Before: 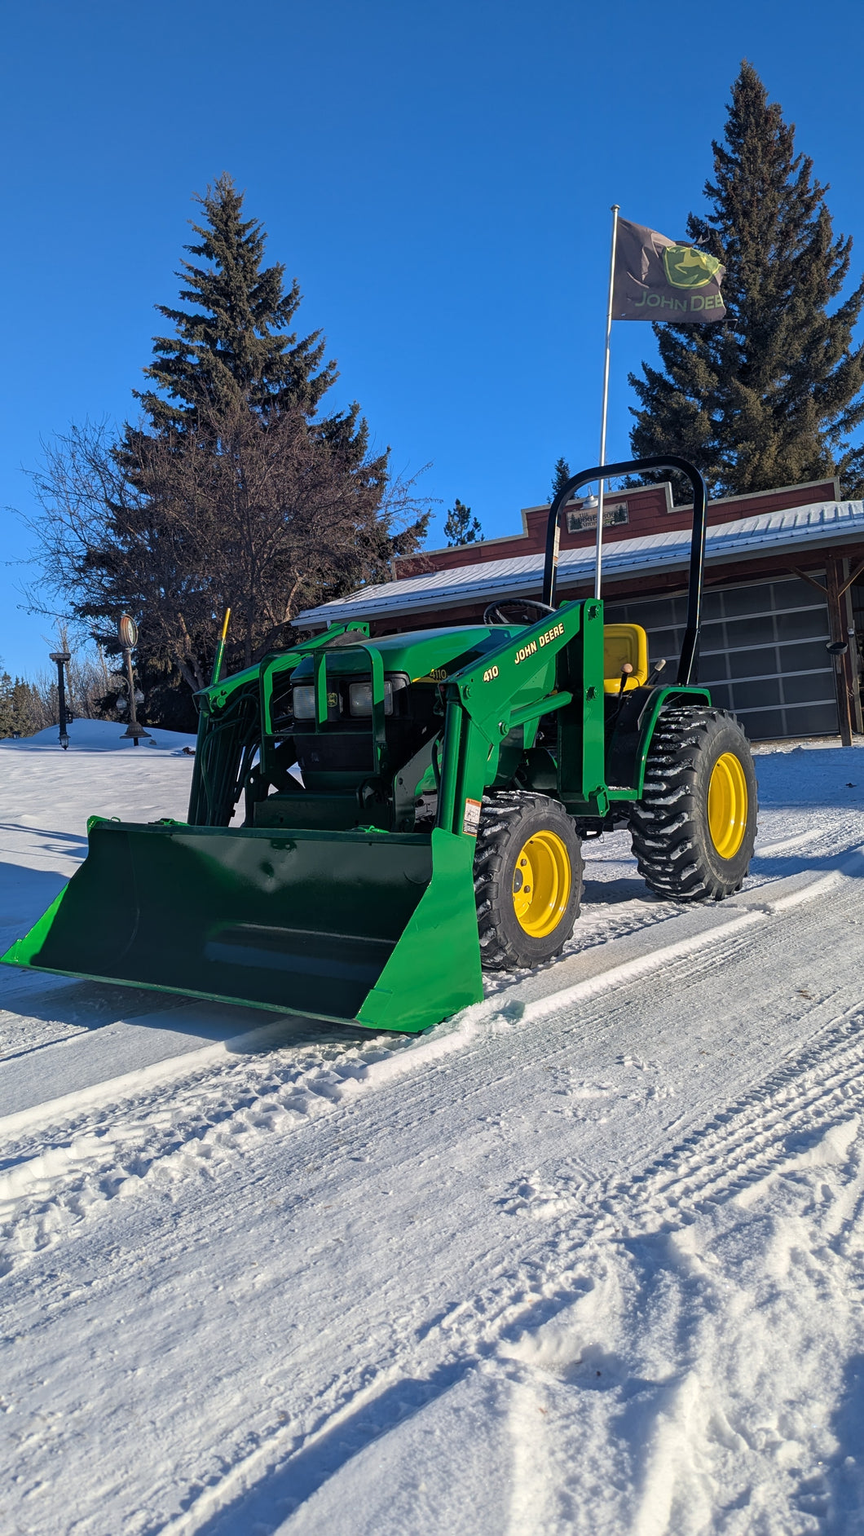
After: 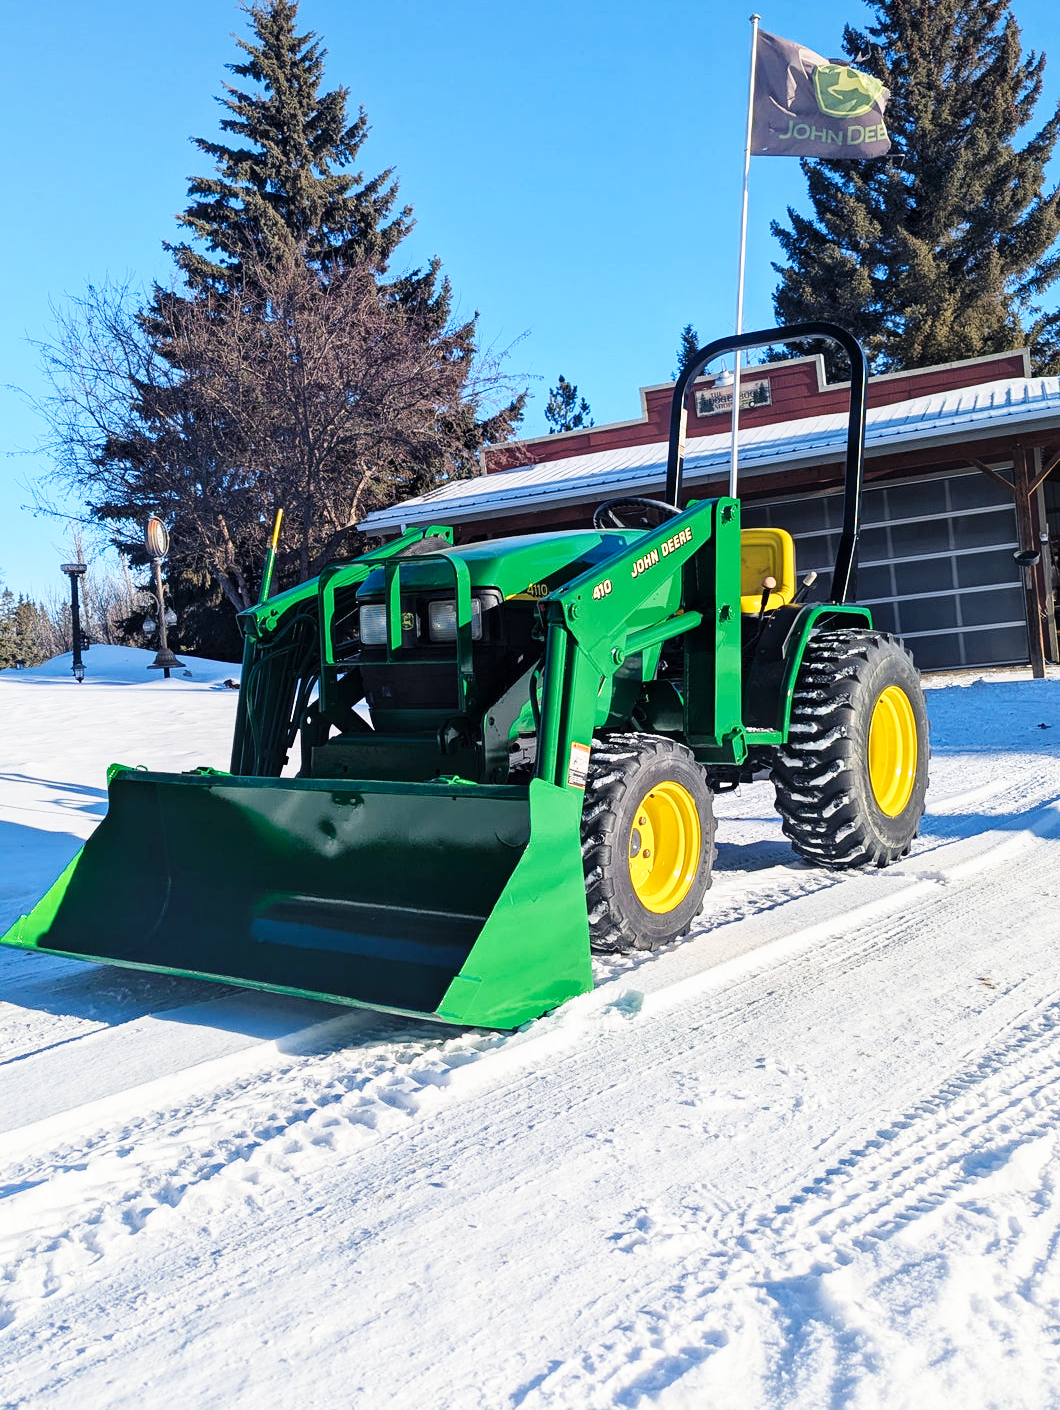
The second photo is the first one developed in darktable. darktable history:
base curve: curves: ch0 [(0, 0) (0.018, 0.026) (0.143, 0.37) (0.33, 0.731) (0.458, 0.853) (0.735, 0.965) (0.905, 0.986) (1, 1)], preserve colors none
crop and rotate: top 12.582%, bottom 12.566%
